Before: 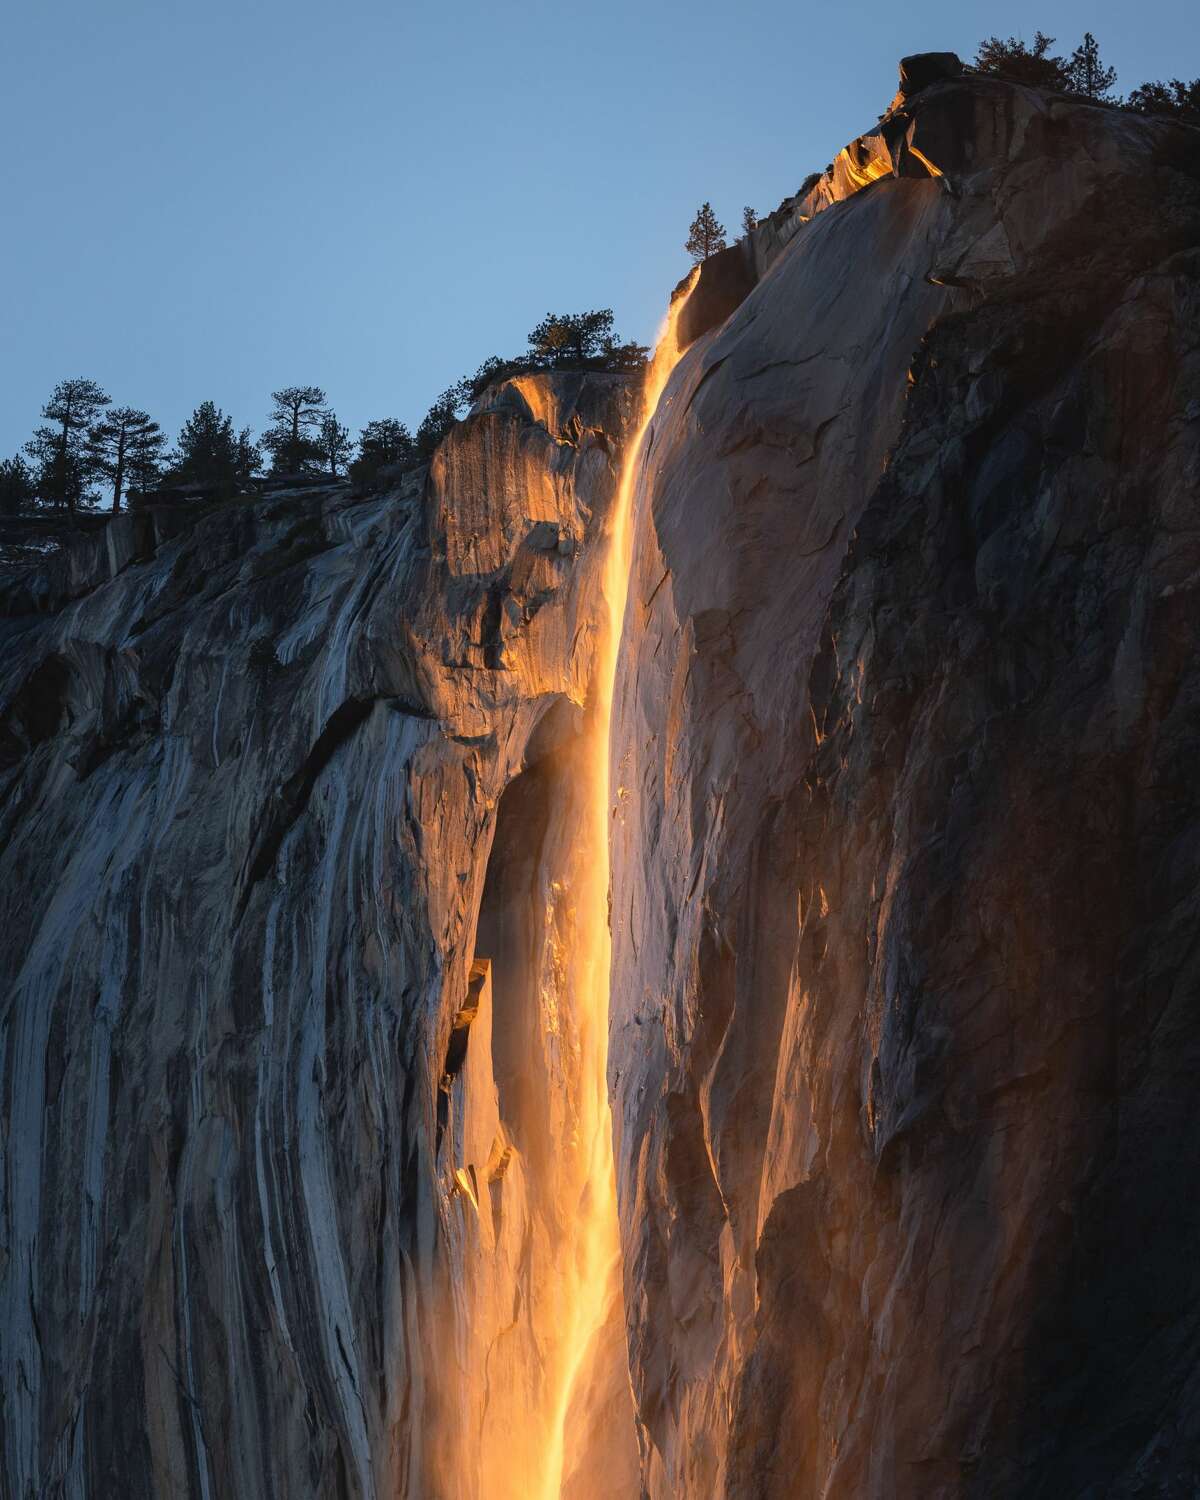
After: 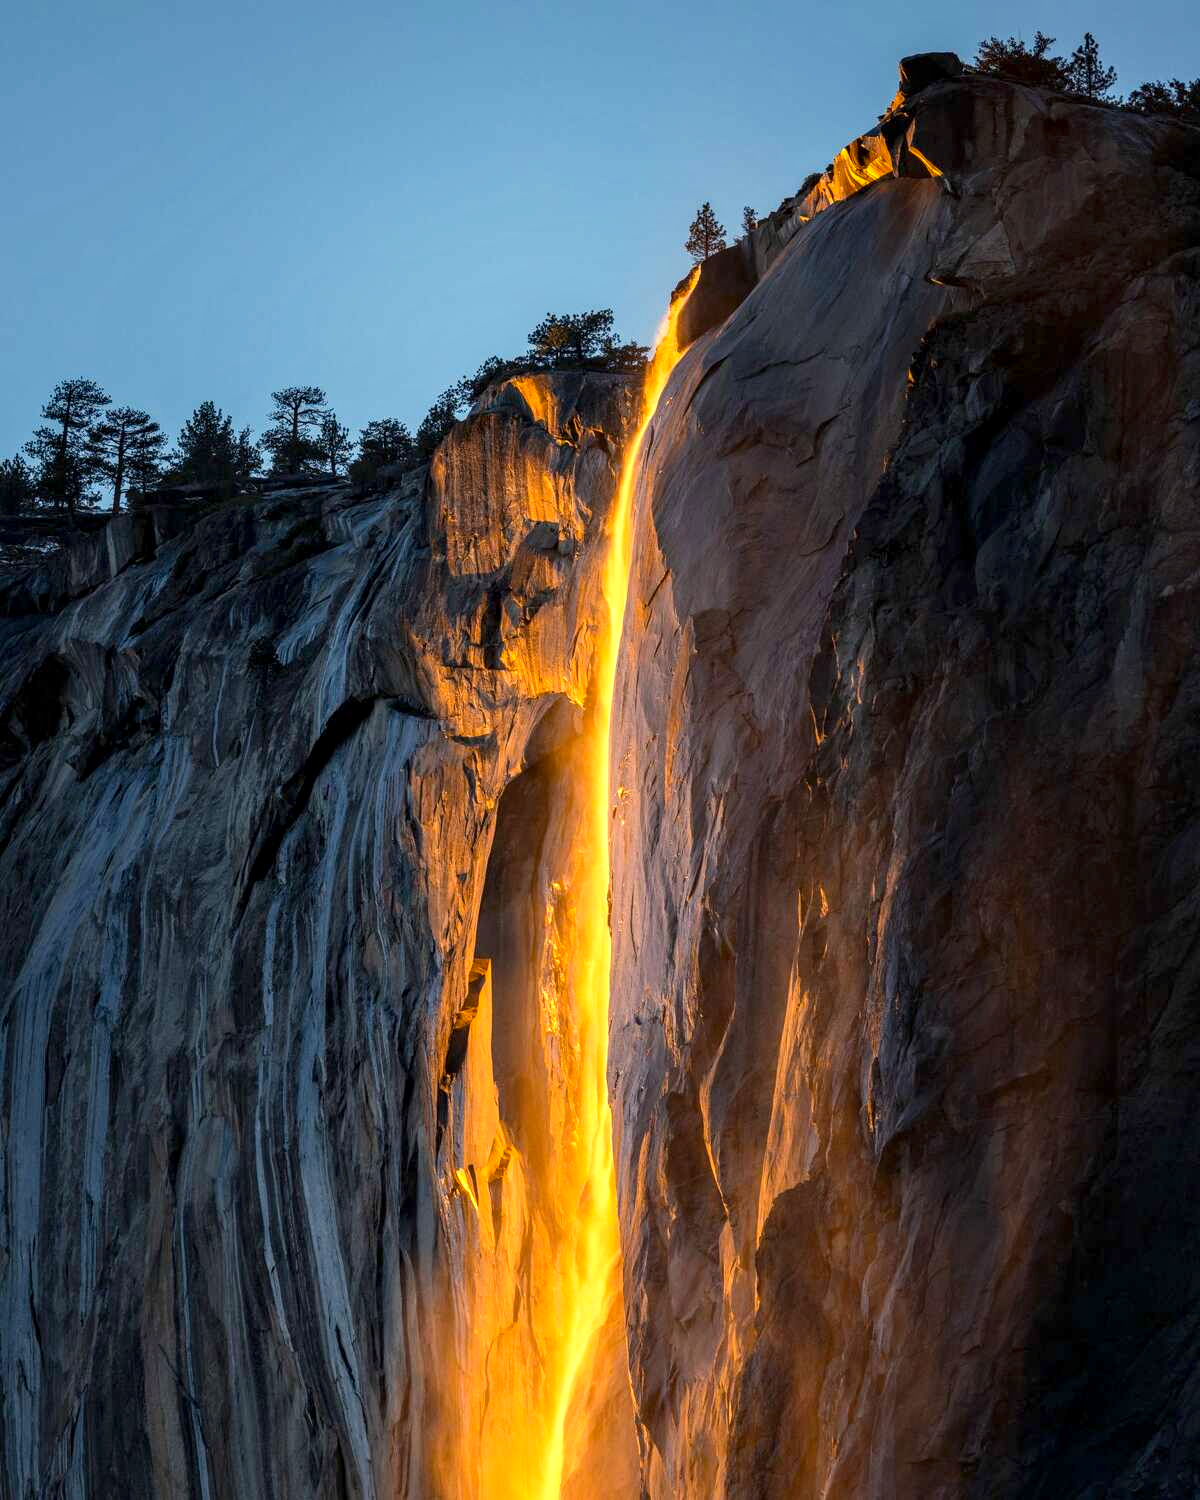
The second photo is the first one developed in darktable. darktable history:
color balance rgb: power › hue 329.9°, highlights gain › chroma 3.102%, highlights gain › hue 78.33°, linear chroma grading › global chroma 15.544%, perceptual saturation grading › global saturation 19.944%
local contrast: detail 150%
